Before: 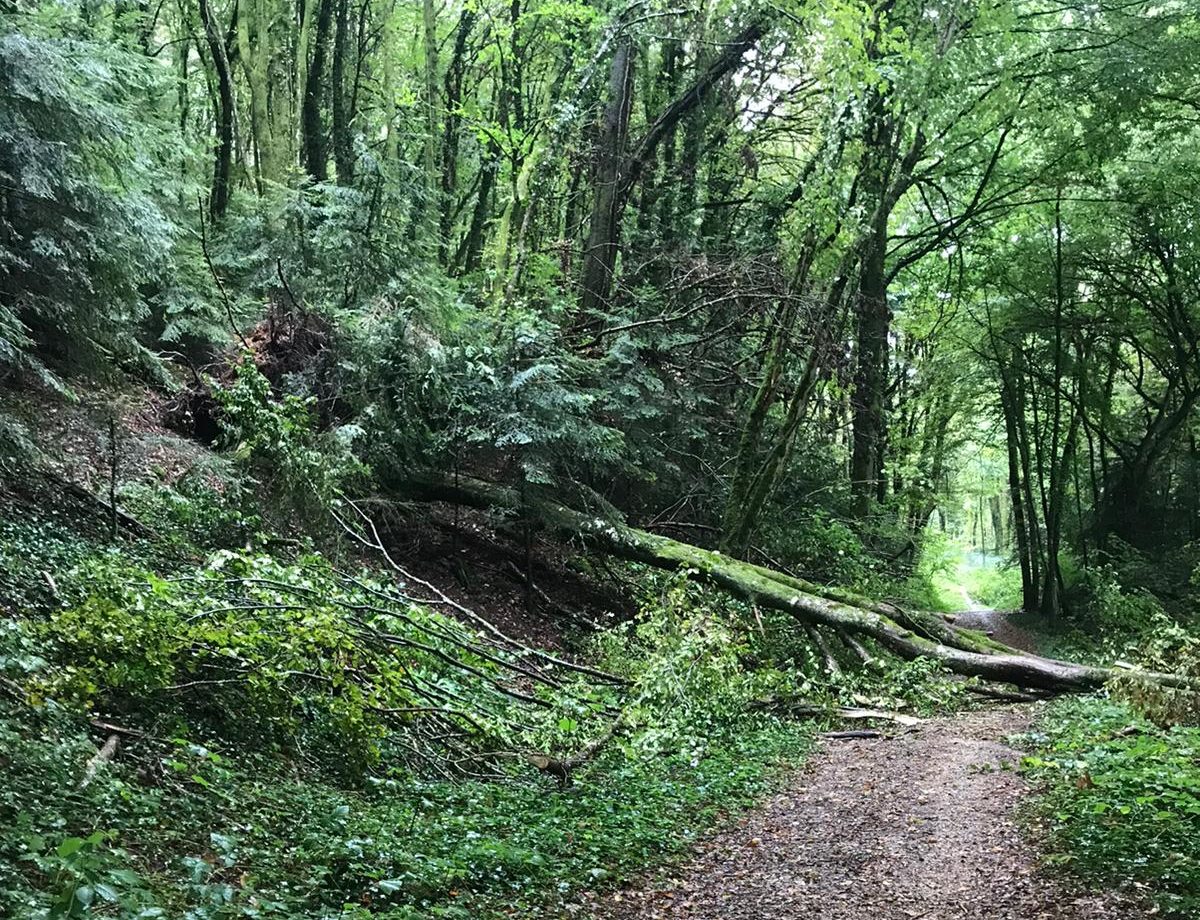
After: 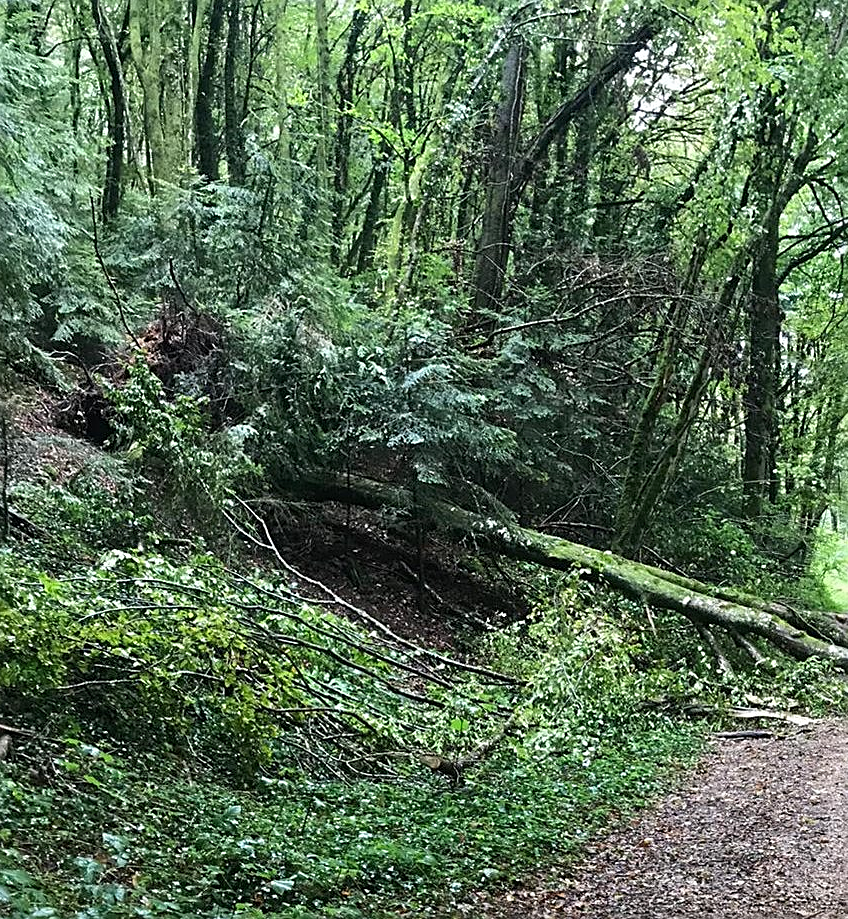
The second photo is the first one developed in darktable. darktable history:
crop and rotate: left 9.013%, right 20.302%
sharpen: on, module defaults
